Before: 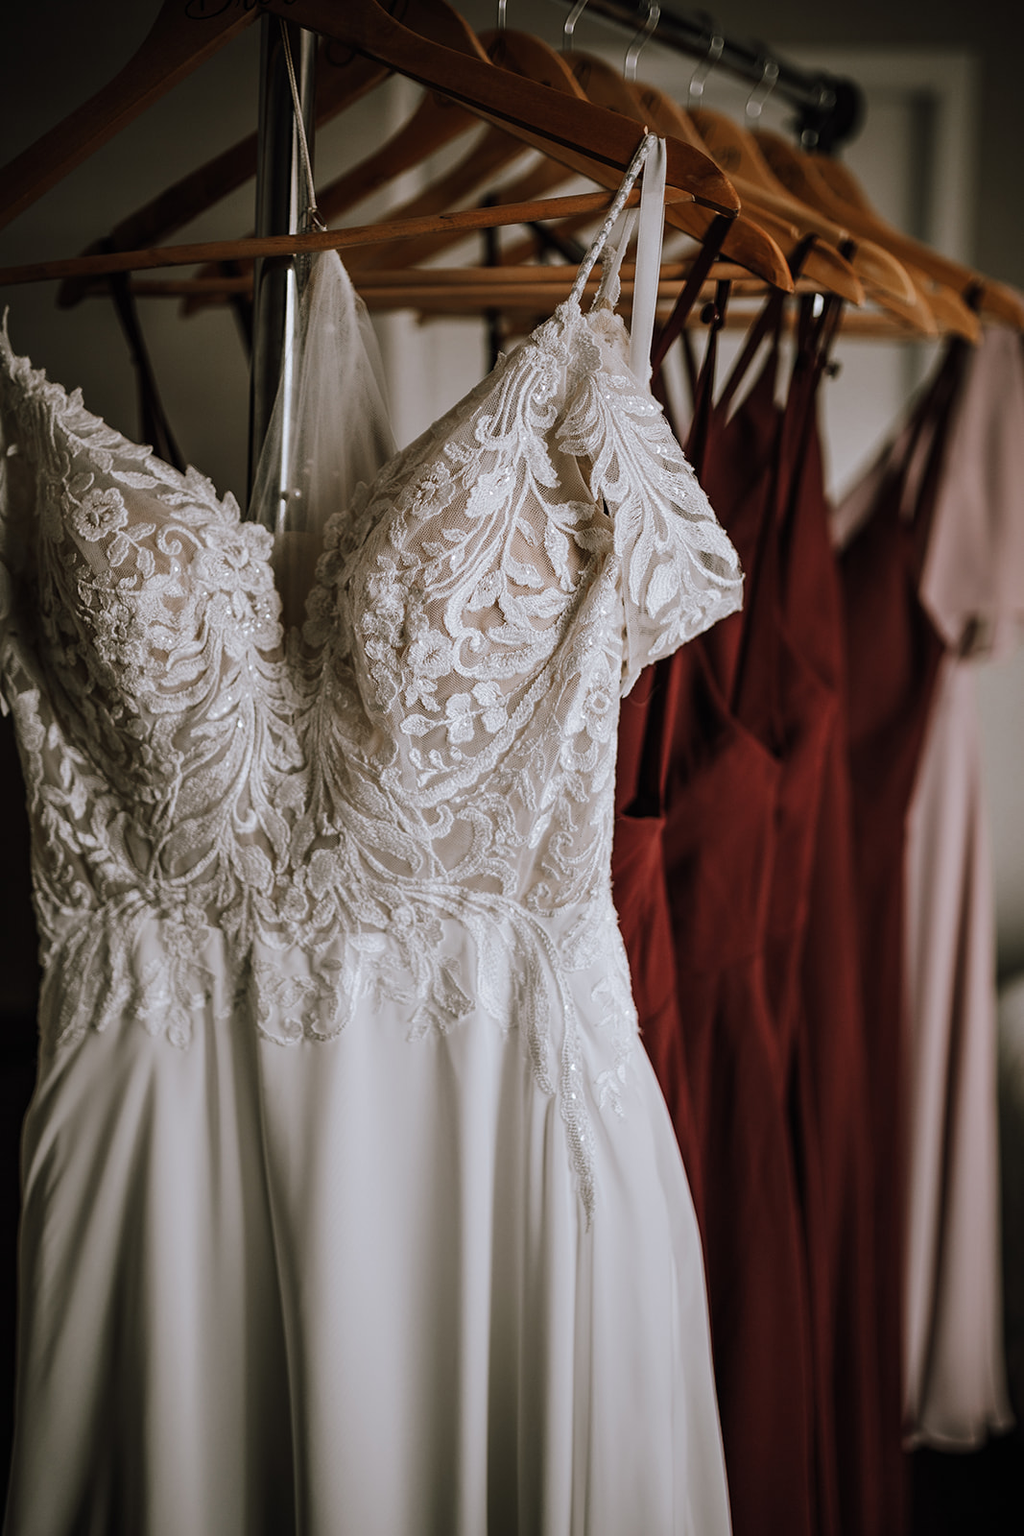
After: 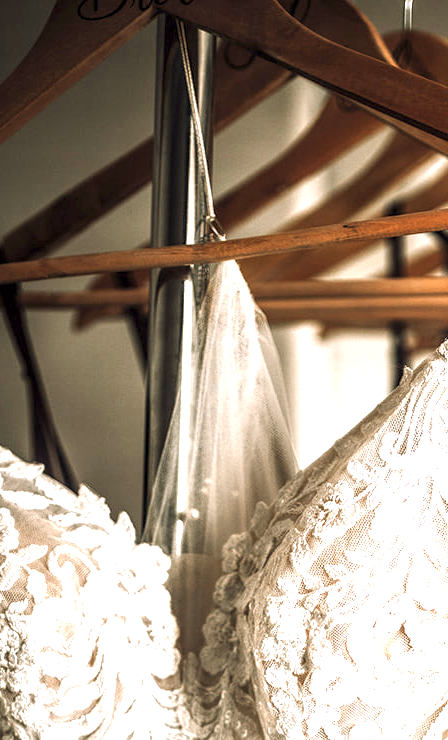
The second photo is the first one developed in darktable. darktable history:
exposure: exposure 2 EV, compensate exposure bias true, compensate highlight preservation false
crop and rotate: left 10.817%, top 0.062%, right 47.194%, bottom 53.626%
local contrast: detail 130%
